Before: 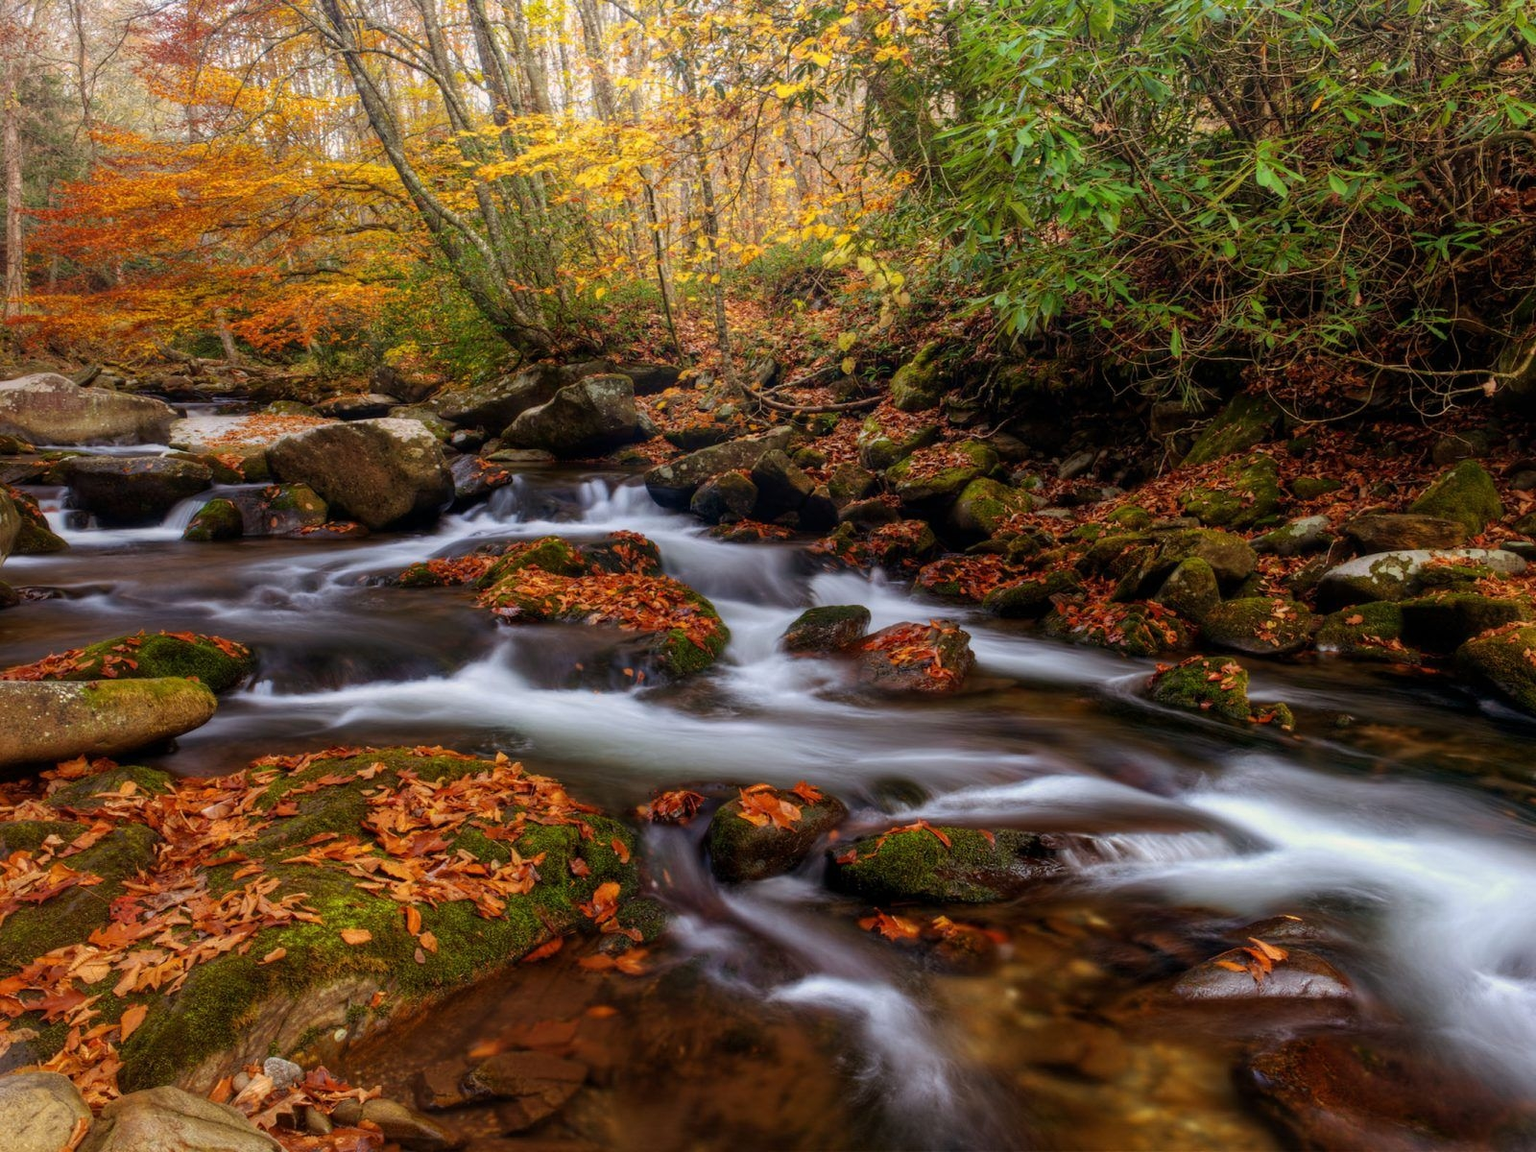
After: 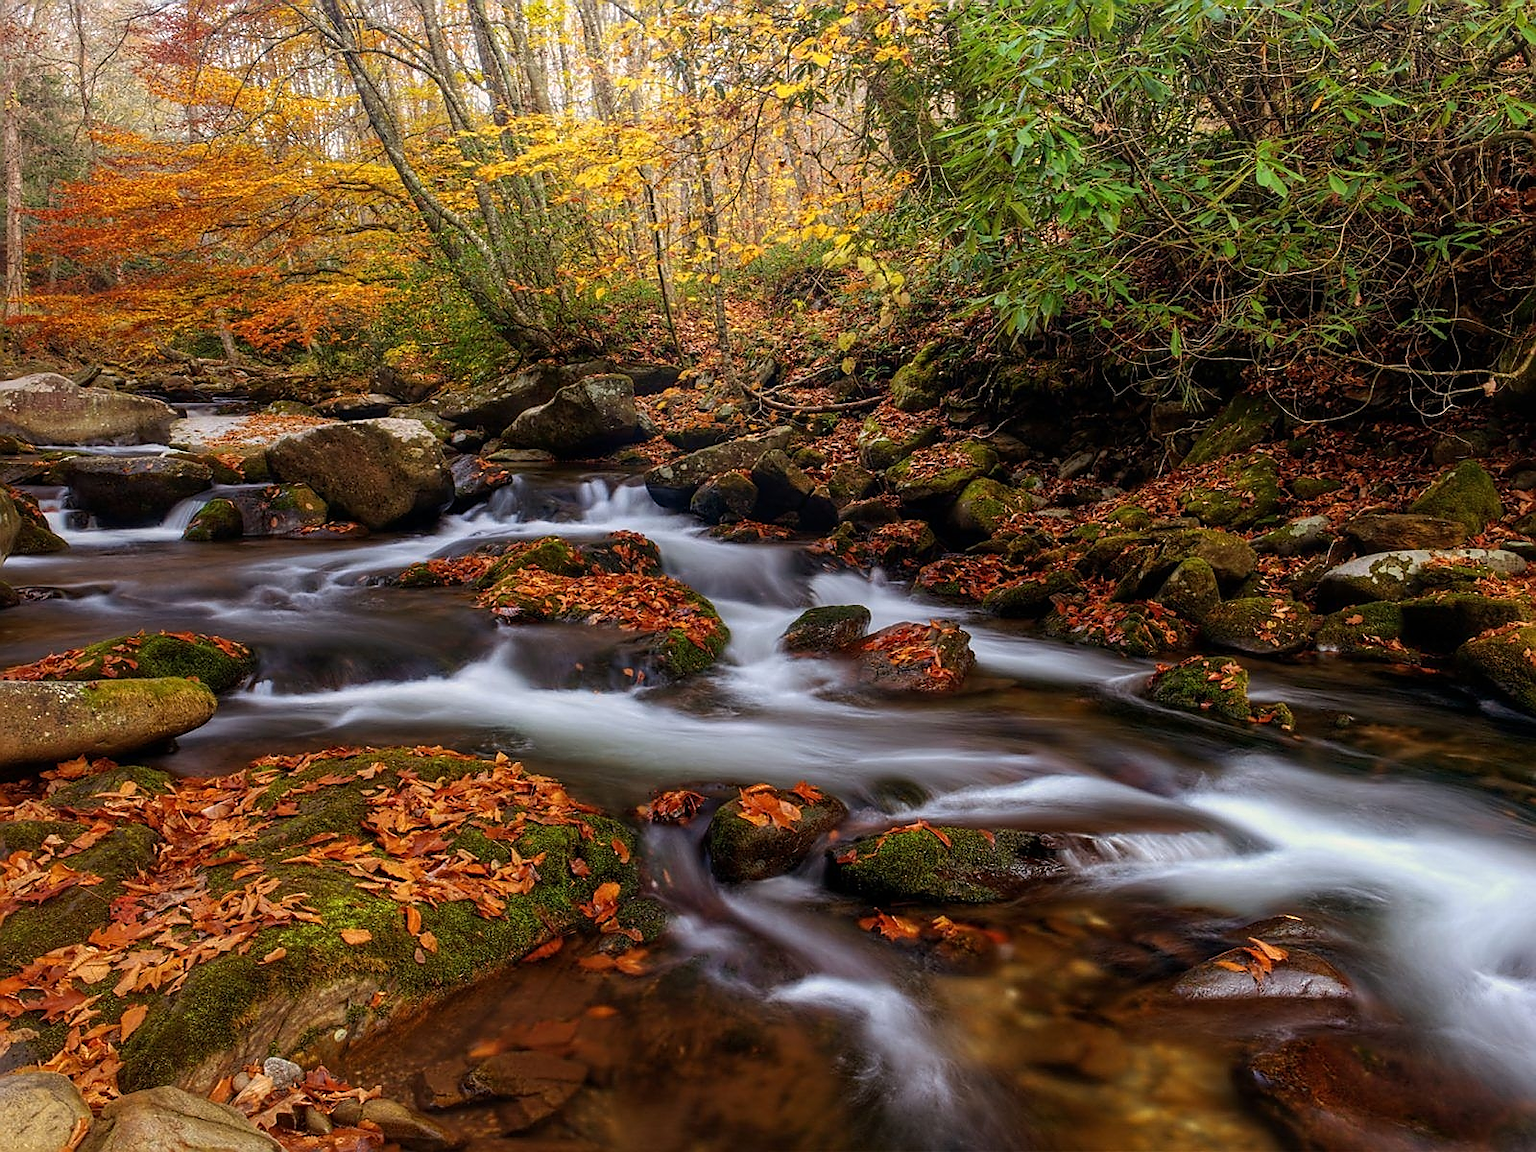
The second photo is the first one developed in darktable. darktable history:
sharpen: radius 1.4, amount 1.25, threshold 0.7
levels: levels [0, 0.499, 1]
